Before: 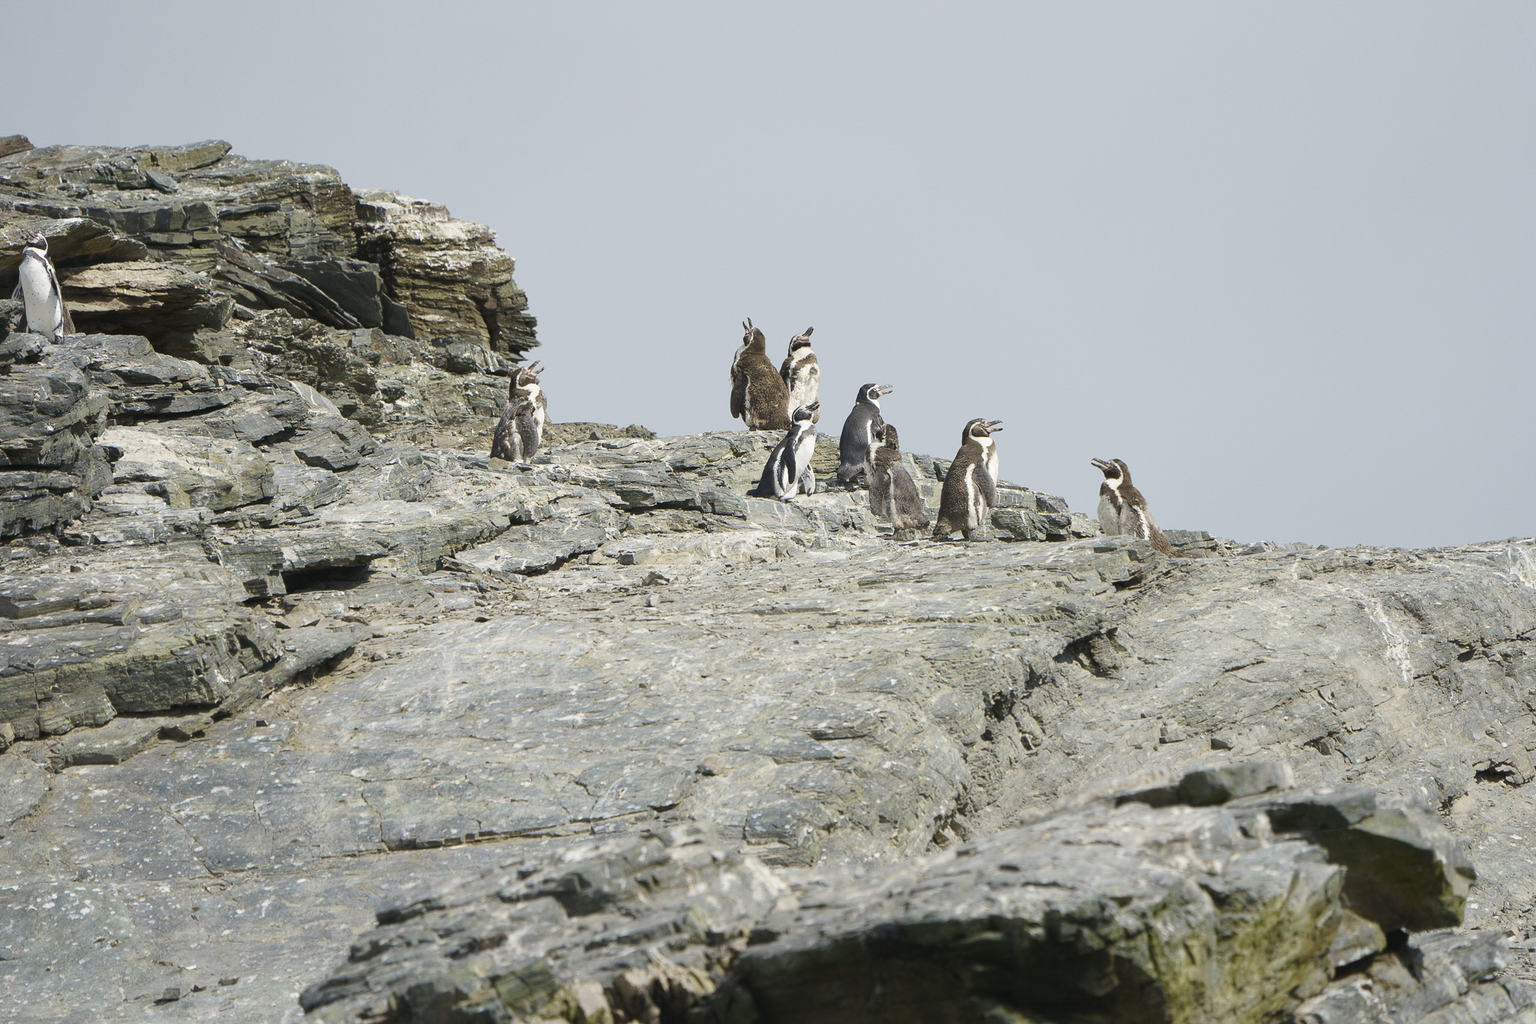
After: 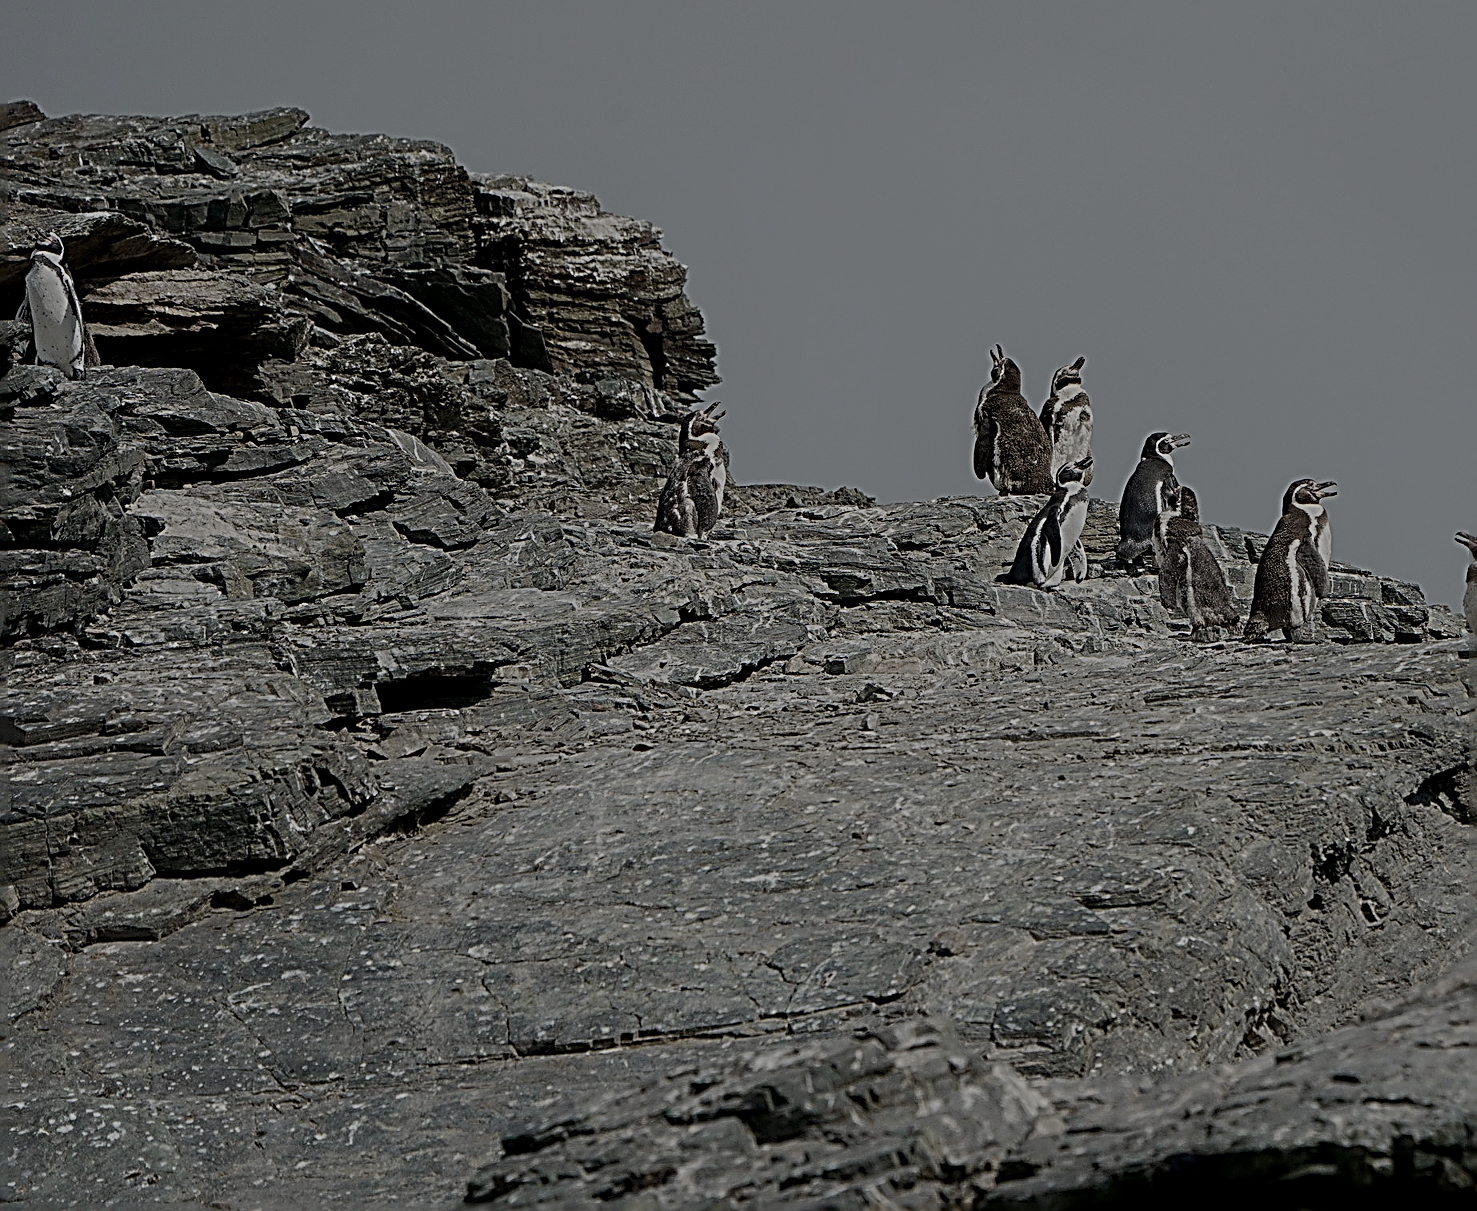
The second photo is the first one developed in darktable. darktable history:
contrast brightness saturation: contrast 0.101, saturation -0.365
sharpen: radius 3.173, amount 1.74
exposure: black level correction 0, exposure -0.801 EV, compensate exposure bias true, compensate highlight preservation false
local contrast: on, module defaults
crop: top 5.797%, right 27.836%, bottom 5.509%
